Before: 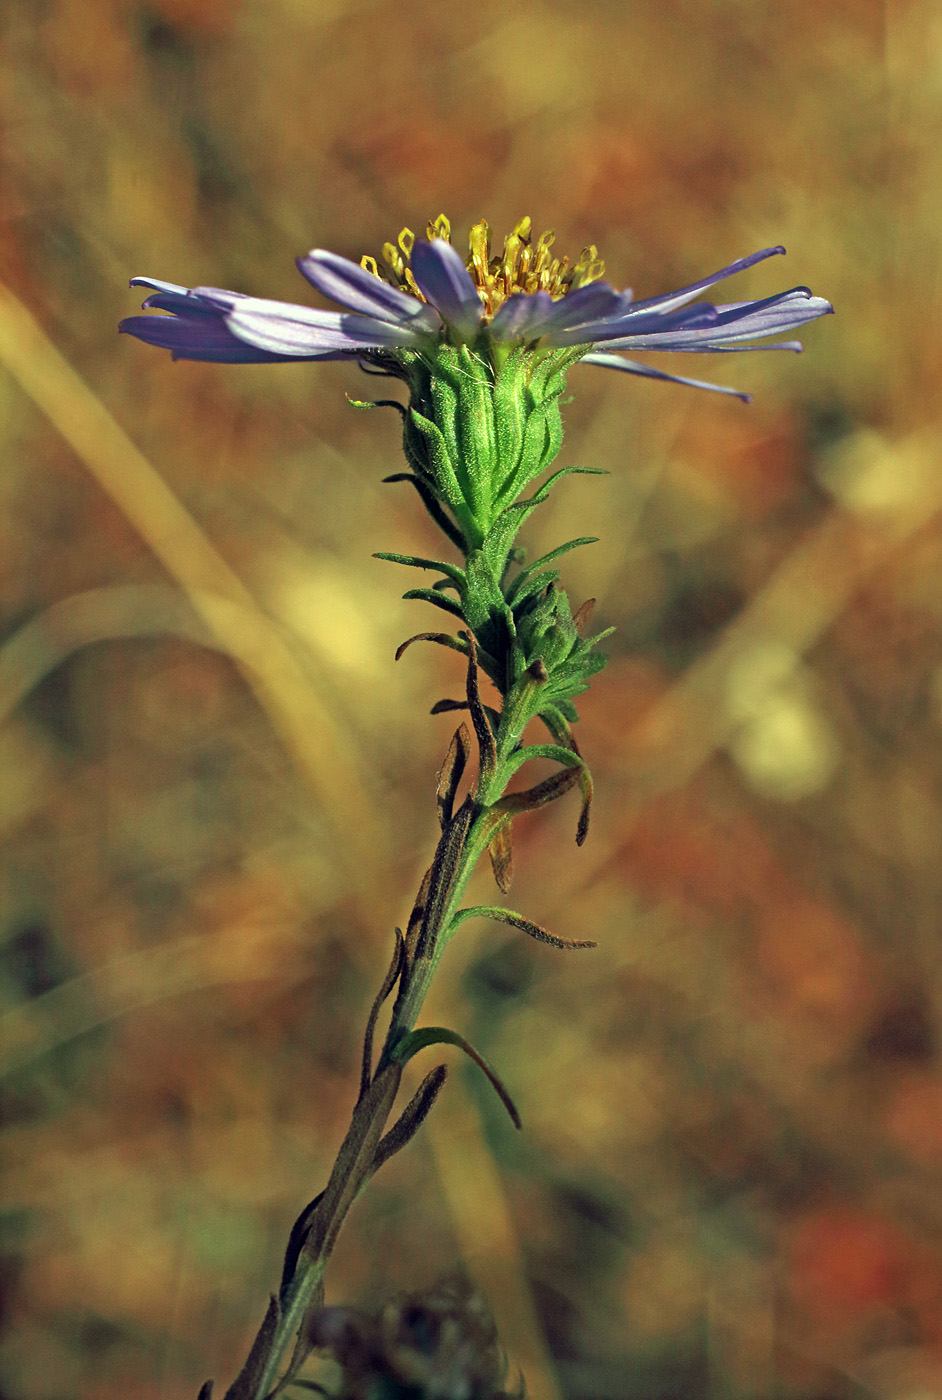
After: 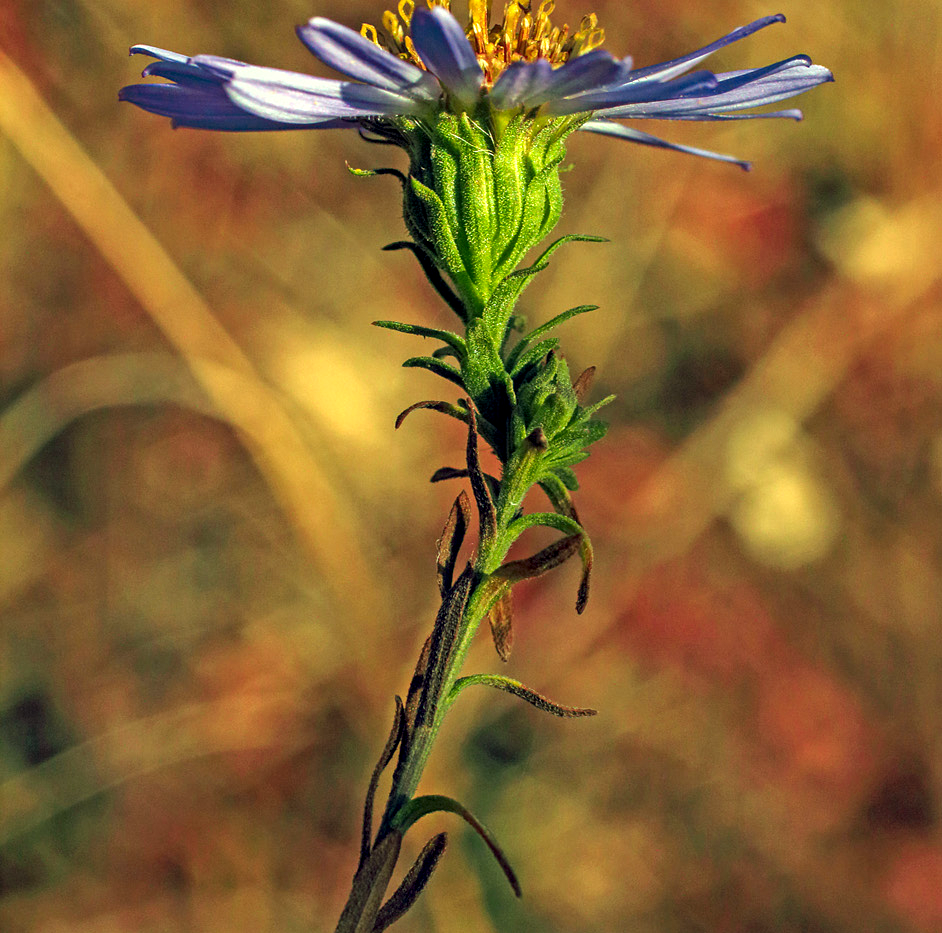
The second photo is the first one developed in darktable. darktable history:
color zones: curves: ch1 [(0.24, 0.629) (0.75, 0.5)]; ch2 [(0.255, 0.454) (0.745, 0.491)]
contrast equalizer: octaves 7, y [[0.5, 0.5, 0.5, 0.512, 0.552, 0.62], [0.5 ×6], [0.5 ×4, 0.504, 0.553], [0 ×6], [0 ×6]], mix 0.218
crop: top 16.6%, bottom 16.74%
local contrast: detail 130%
